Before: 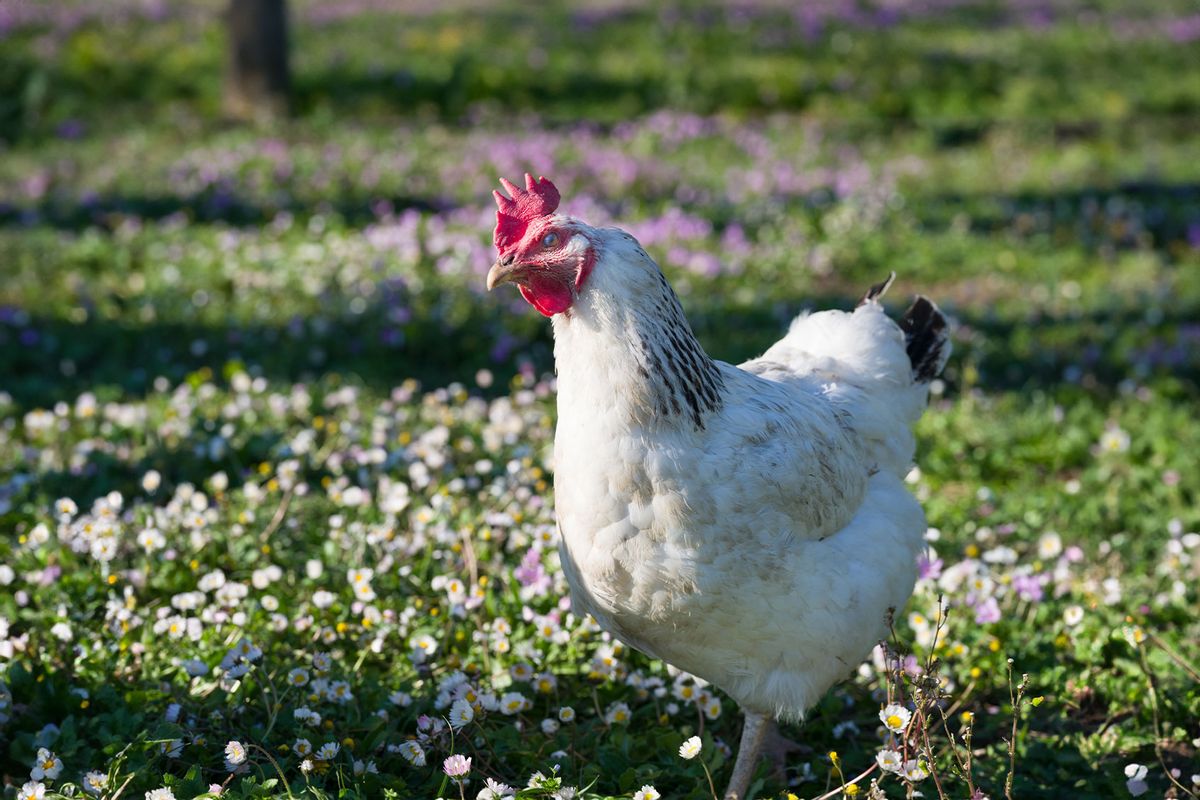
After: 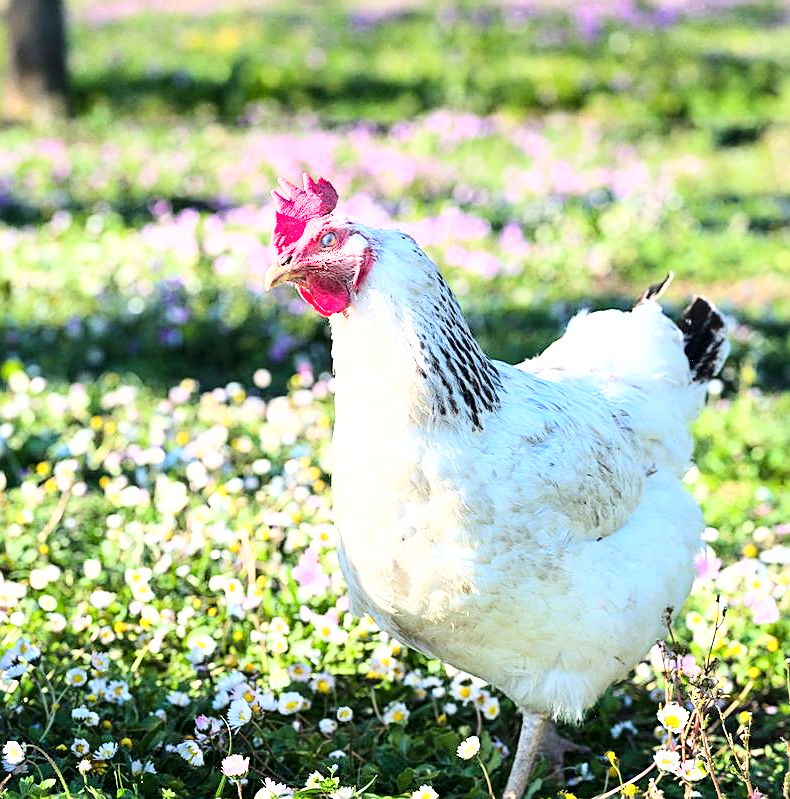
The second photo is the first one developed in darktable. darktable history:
sharpen: on, module defaults
crop and rotate: left 18.572%, right 15.521%
base curve: curves: ch0 [(0, 0.003) (0.001, 0.002) (0.006, 0.004) (0.02, 0.022) (0.048, 0.086) (0.094, 0.234) (0.162, 0.431) (0.258, 0.629) (0.385, 0.8) (0.548, 0.918) (0.751, 0.988) (1, 1)]
exposure: exposure 0.731 EV, compensate highlight preservation false
